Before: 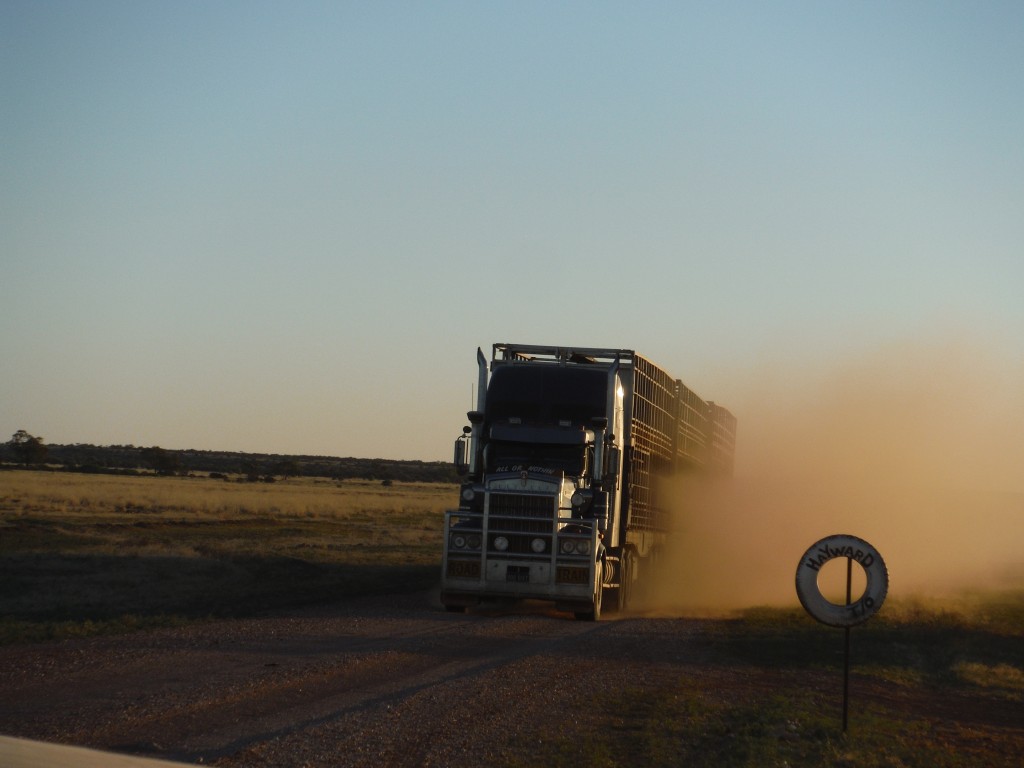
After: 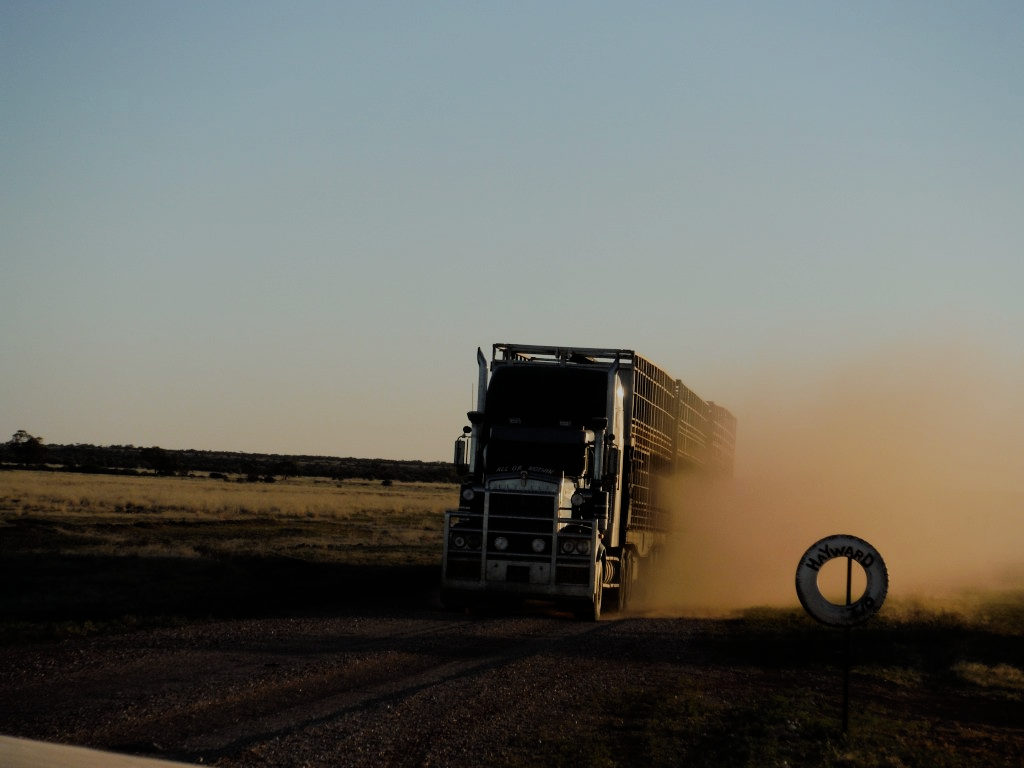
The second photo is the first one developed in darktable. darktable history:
filmic rgb: black relative exposure -6.14 EV, white relative exposure 6.97 EV, hardness 2.23
